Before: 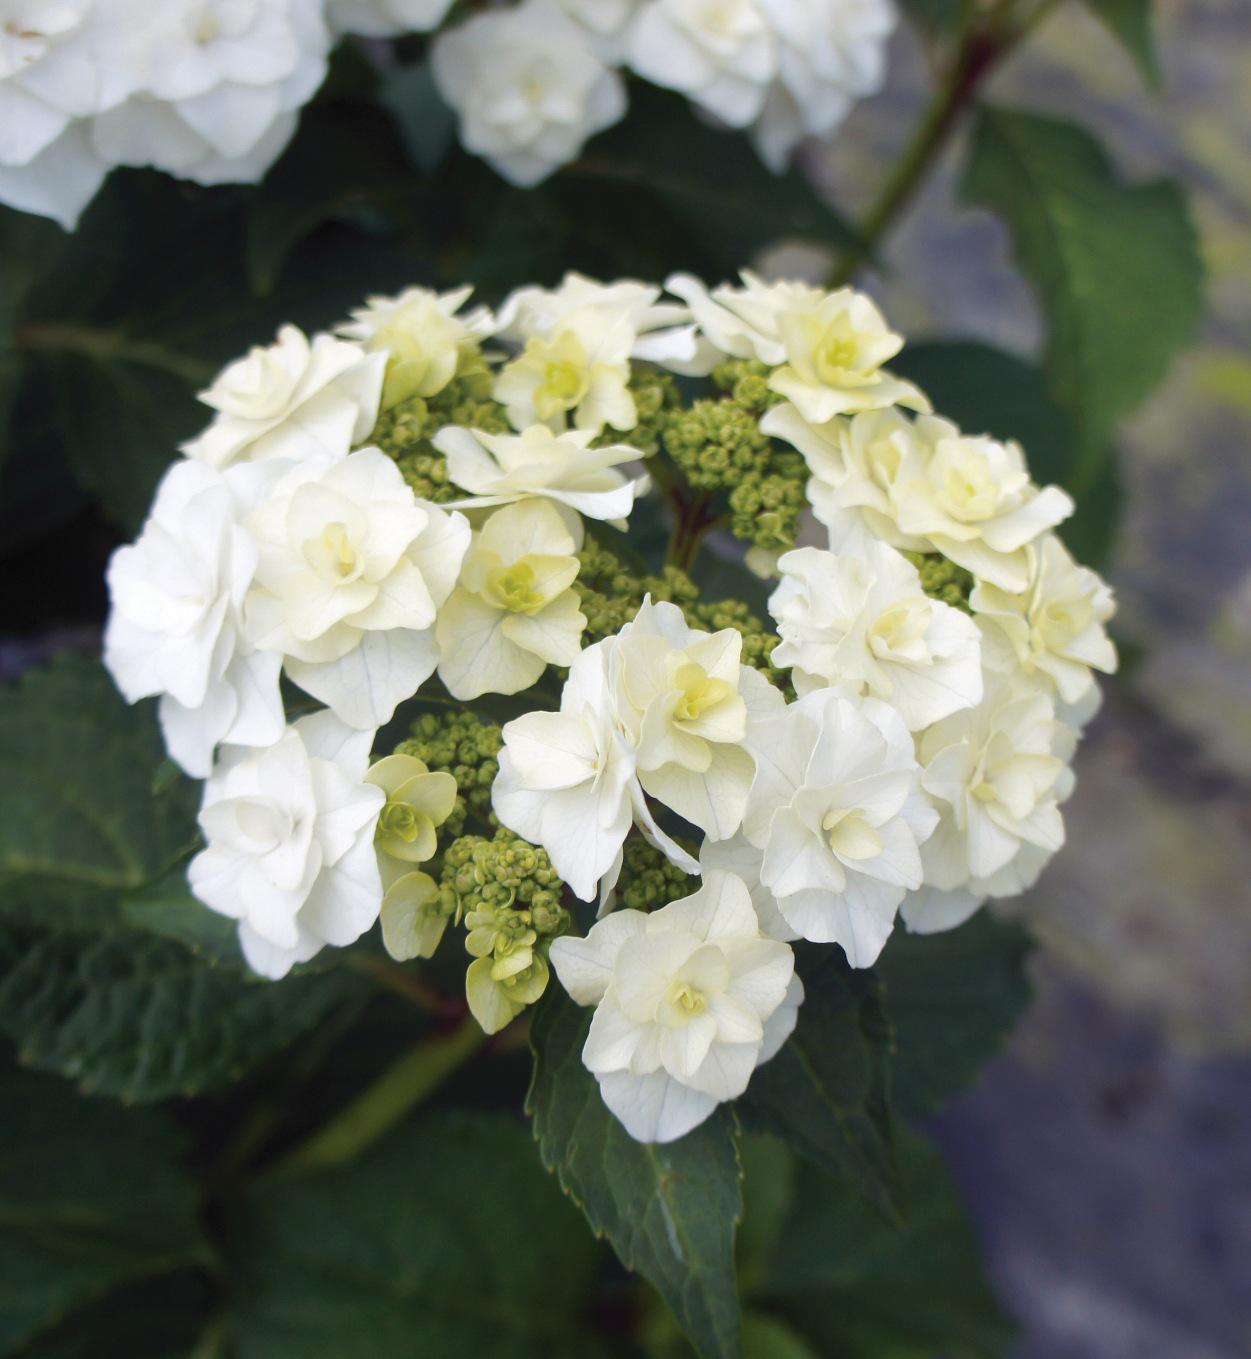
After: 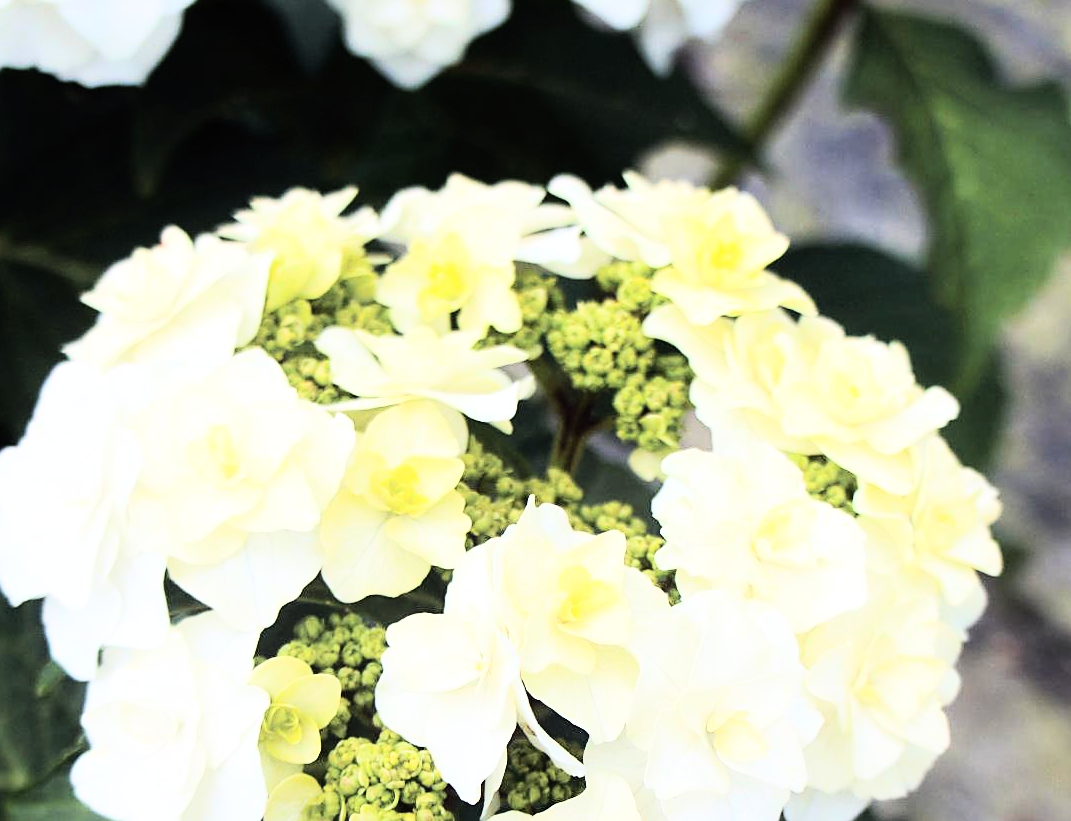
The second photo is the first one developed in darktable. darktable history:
rgb curve: curves: ch0 [(0, 0) (0.21, 0.15) (0.24, 0.21) (0.5, 0.75) (0.75, 0.96) (0.89, 0.99) (1, 1)]; ch1 [(0, 0.02) (0.21, 0.13) (0.25, 0.2) (0.5, 0.67) (0.75, 0.9) (0.89, 0.97) (1, 1)]; ch2 [(0, 0.02) (0.21, 0.13) (0.25, 0.2) (0.5, 0.67) (0.75, 0.9) (0.89, 0.97) (1, 1)], compensate middle gray true
shadows and highlights: radius 93.07, shadows -14.46, white point adjustment 0.23, highlights 31.48, compress 48.23%, highlights color adjustment 52.79%, soften with gaussian
sharpen: on, module defaults
crop and rotate: left 9.345%, top 7.22%, right 4.982%, bottom 32.331%
